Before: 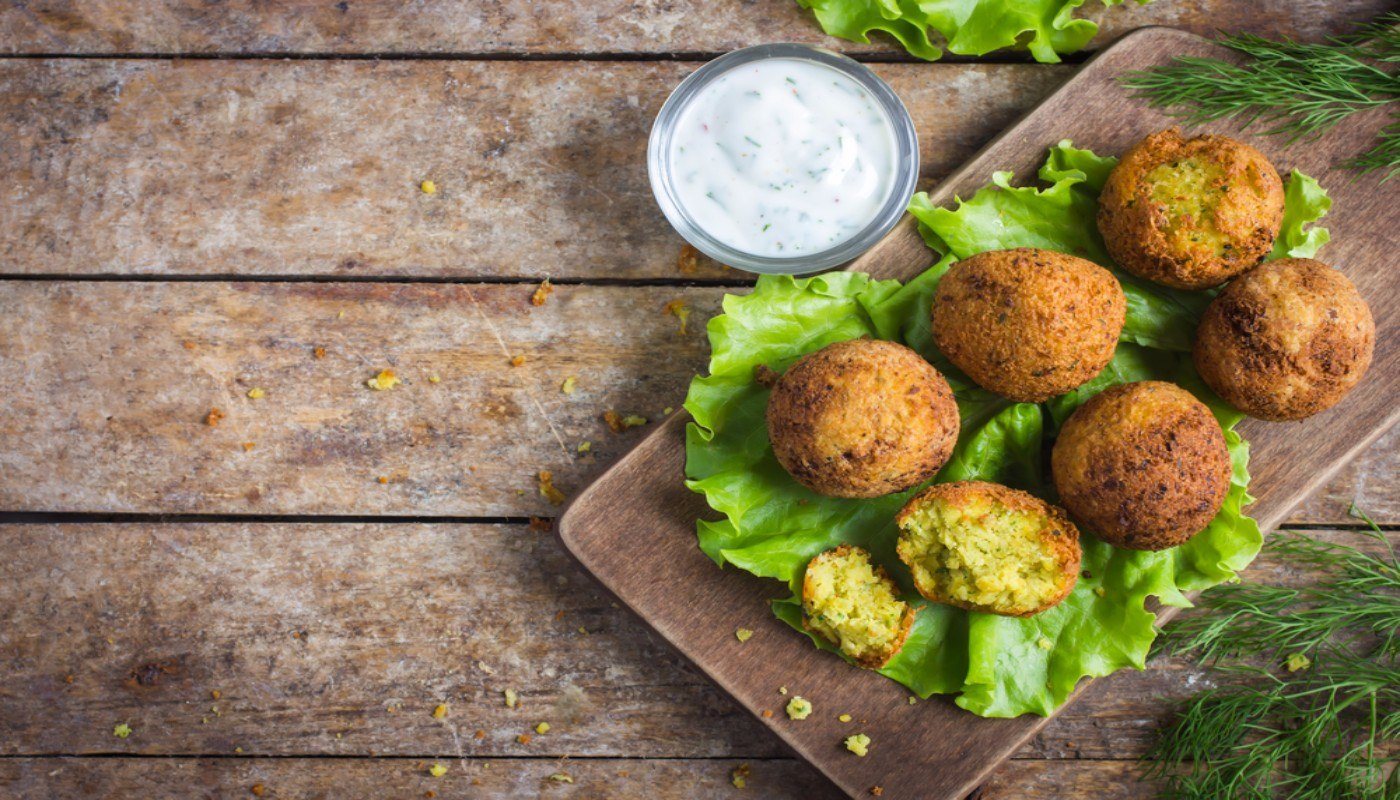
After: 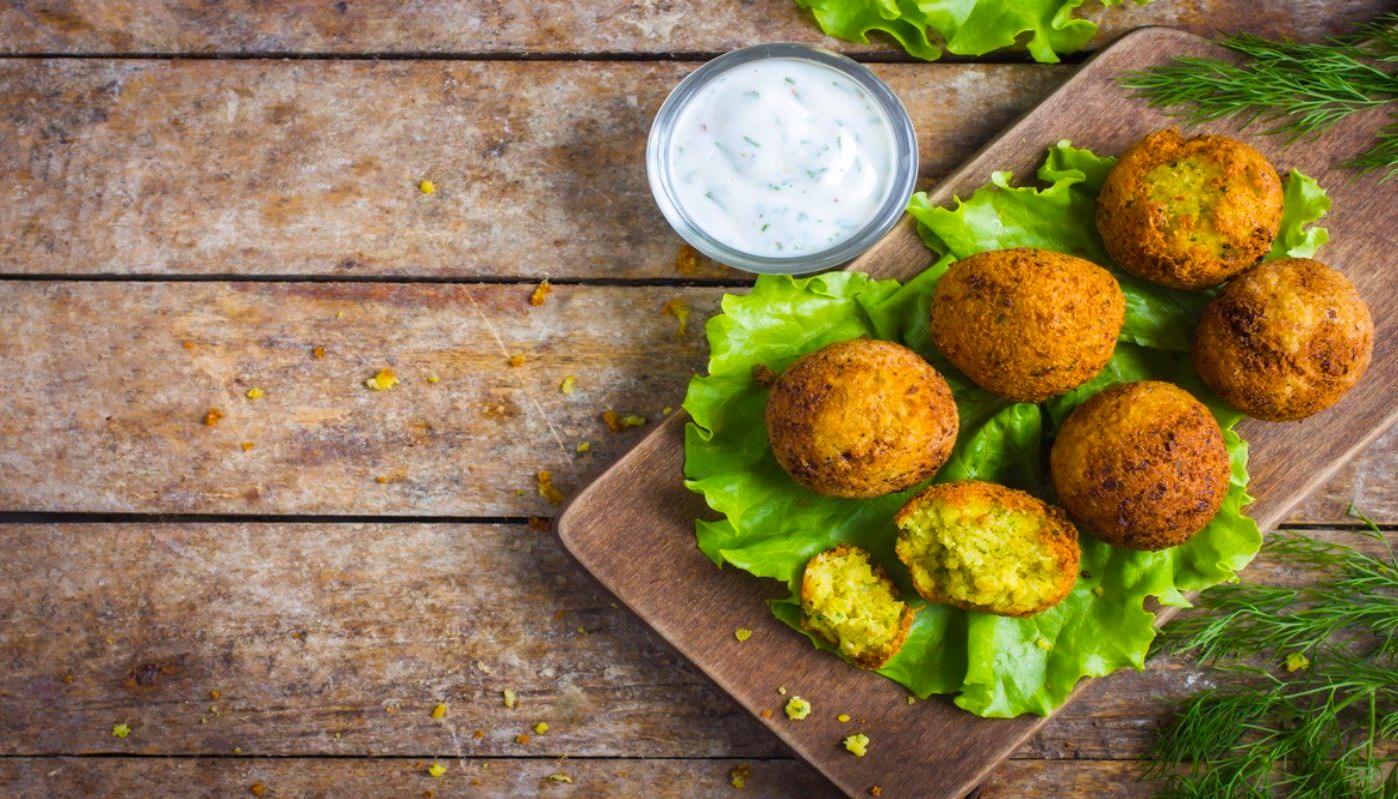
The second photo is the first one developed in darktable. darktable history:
color balance rgb: perceptual saturation grading › global saturation 30%, global vibrance 10%
crop and rotate: left 0.126%
